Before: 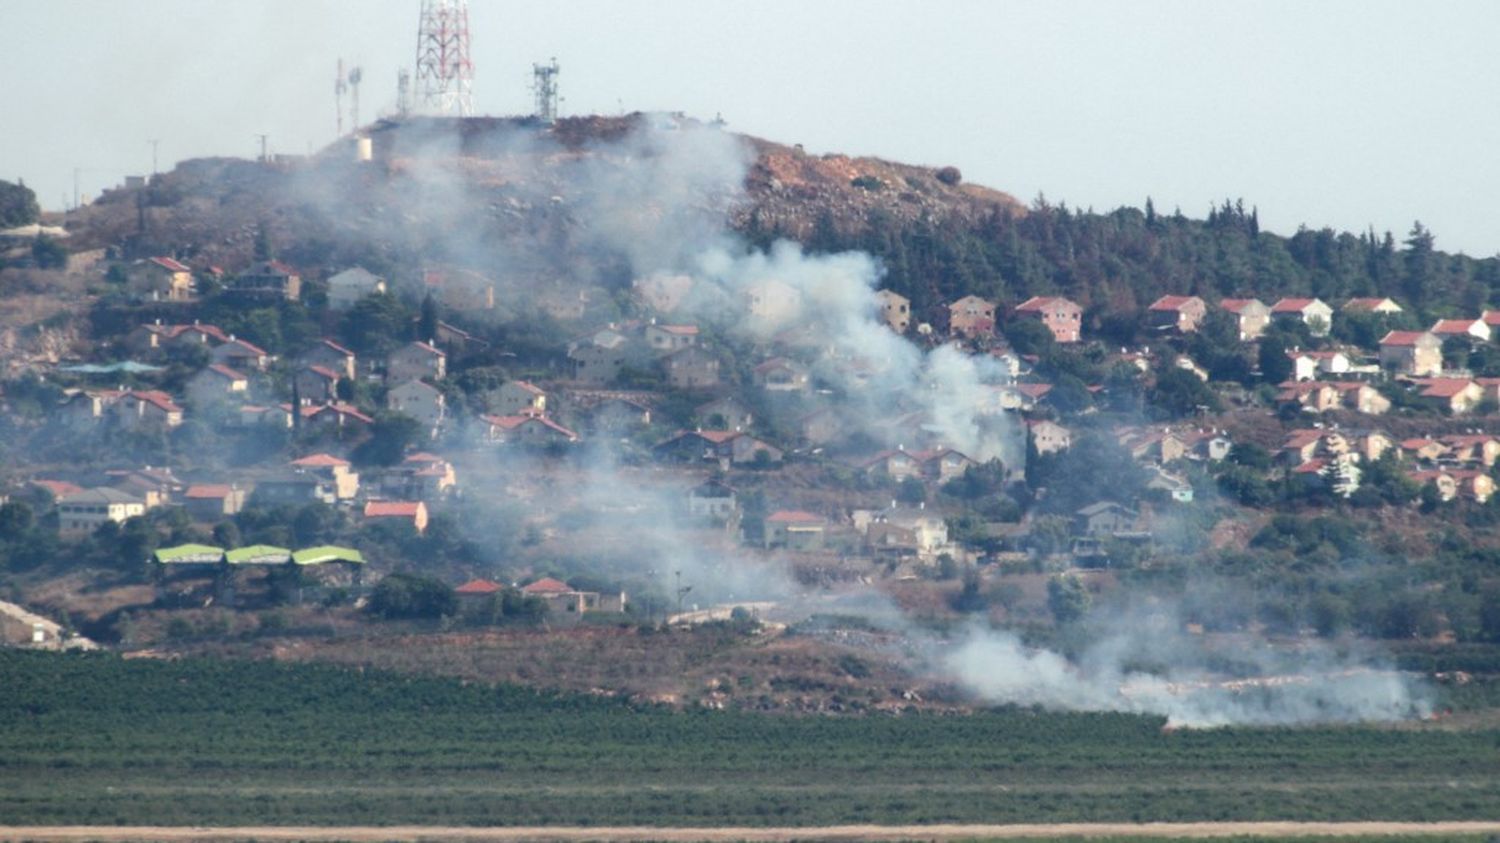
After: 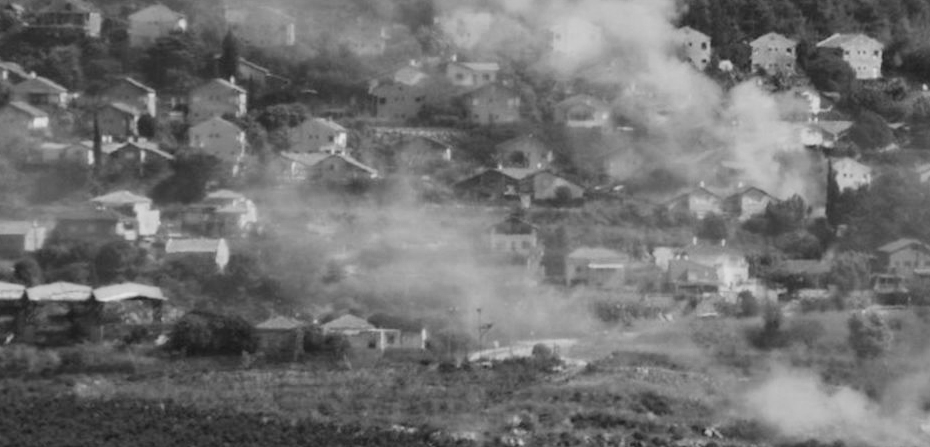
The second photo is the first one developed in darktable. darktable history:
filmic rgb: black relative exposure -5 EV, hardness 2.88, contrast 1.2, highlights saturation mix -30%
crop: left 13.312%, top 31.28%, right 24.627%, bottom 15.582%
color zones: curves: ch0 [(0.002, 0.593) (0.143, 0.417) (0.285, 0.541) (0.455, 0.289) (0.608, 0.327) (0.727, 0.283) (0.869, 0.571) (1, 0.603)]; ch1 [(0, 0) (0.143, 0) (0.286, 0) (0.429, 0) (0.571, 0) (0.714, 0) (0.857, 0)]
